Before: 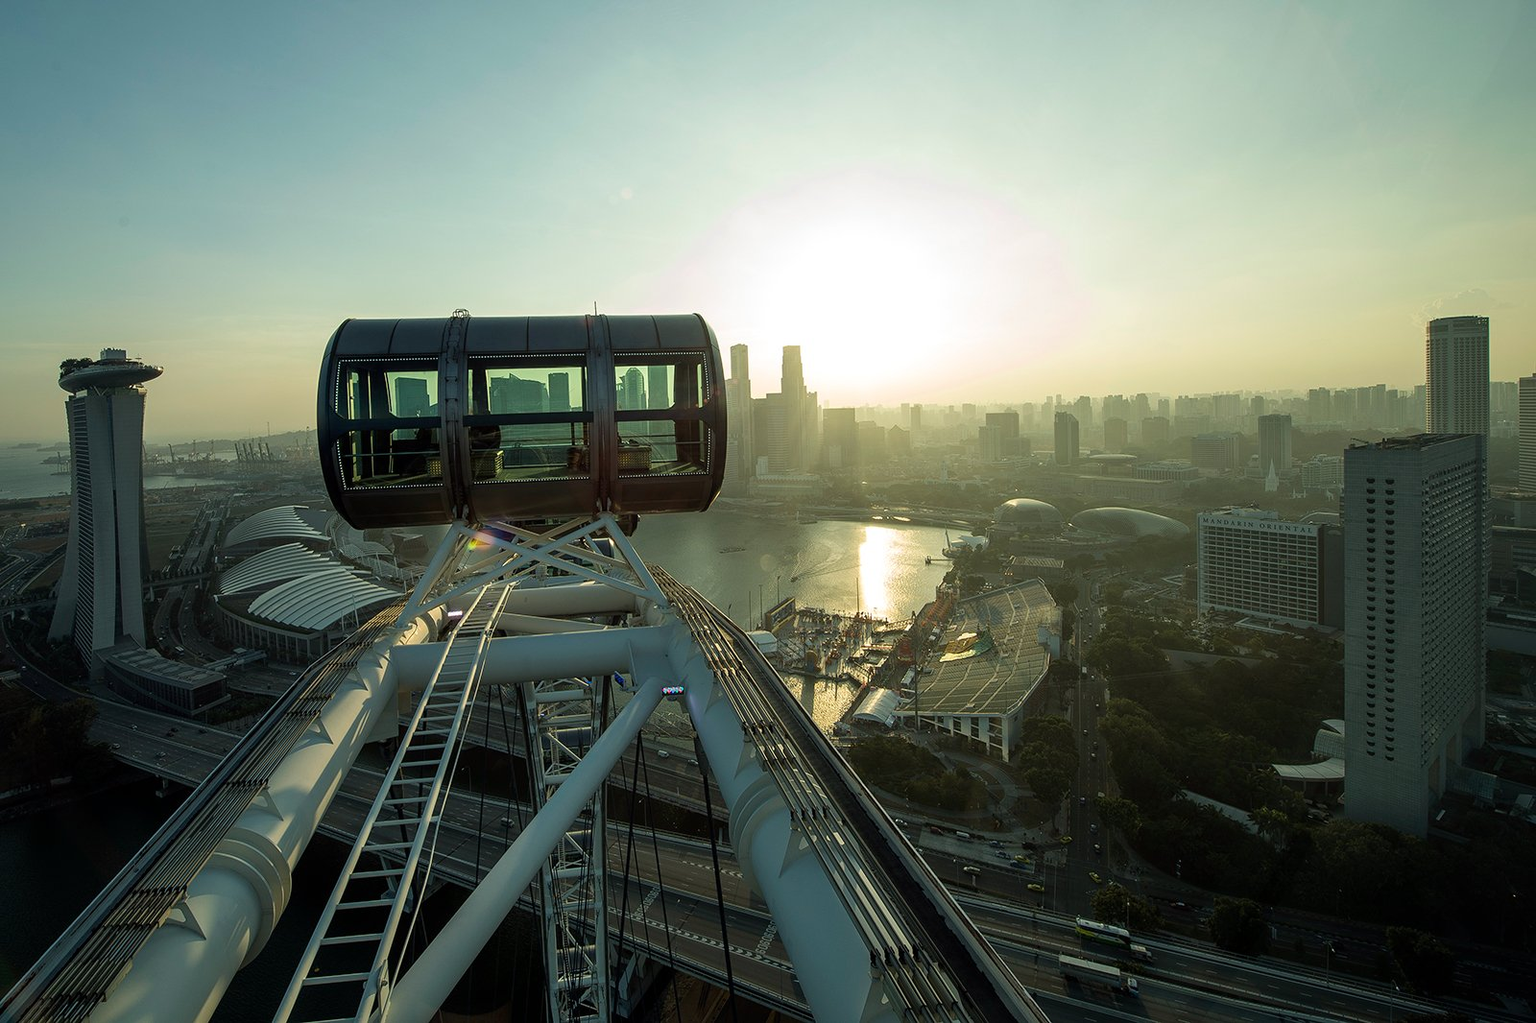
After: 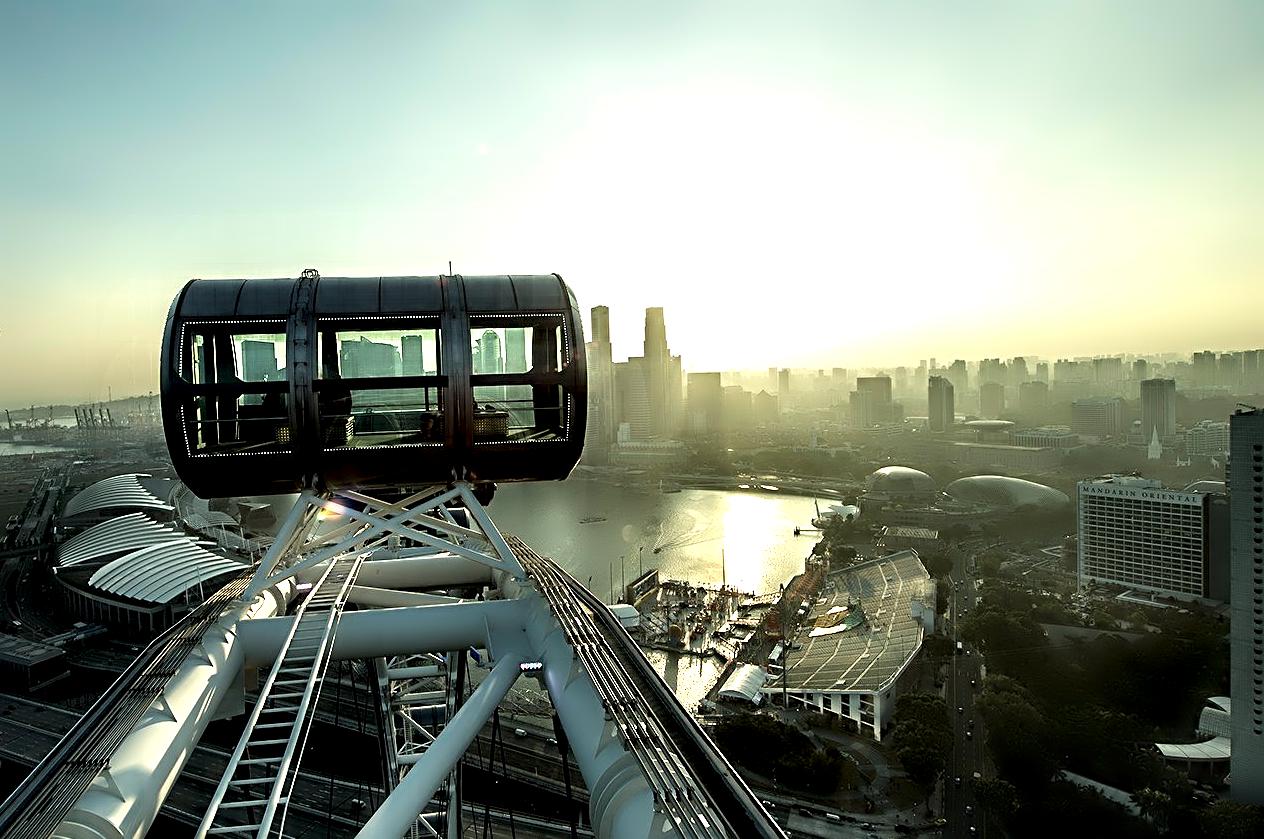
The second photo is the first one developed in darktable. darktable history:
sharpen: on, module defaults
crop and rotate: left 10.642%, top 4.975%, right 10.316%, bottom 16.26%
tone equalizer: -8 EV -0.447 EV, -7 EV -0.357 EV, -6 EV -0.351 EV, -5 EV -0.256 EV, -3 EV 0.195 EV, -2 EV 0.316 EV, -1 EV 0.389 EV, +0 EV 0.417 EV
contrast equalizer: y [[0.783, 0.666, 0.575, 0.77, 0.556, 0.501], [0.5 ×6], [0.5 ×6], [0, 0.02, 0.272, 0.399, 0.062, 0], [0 ×6]]
